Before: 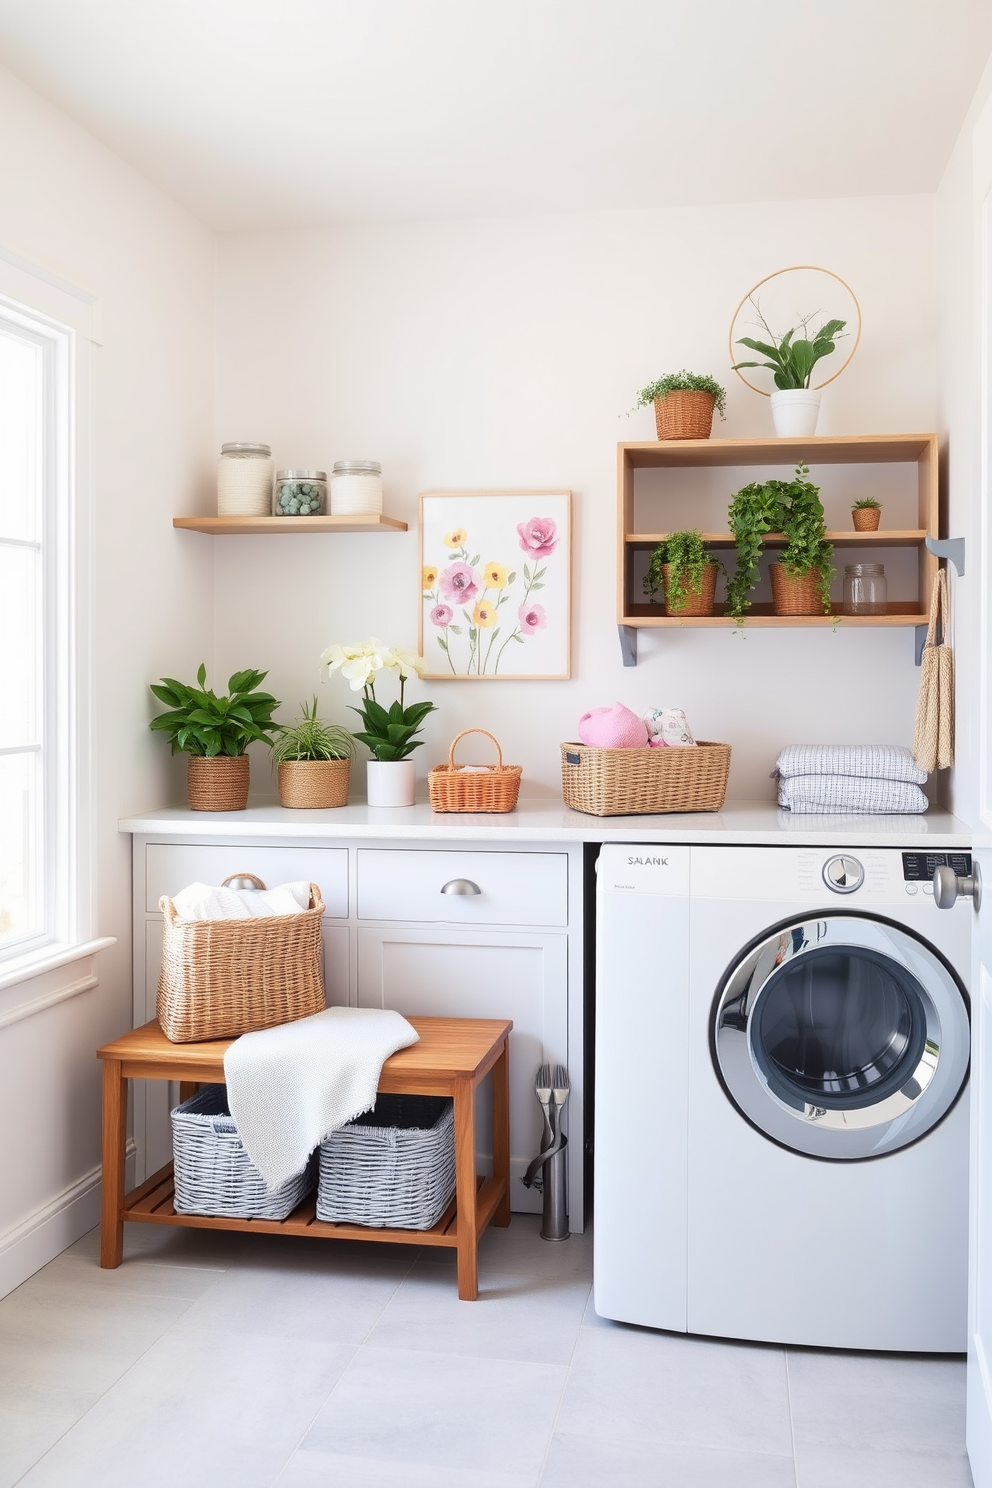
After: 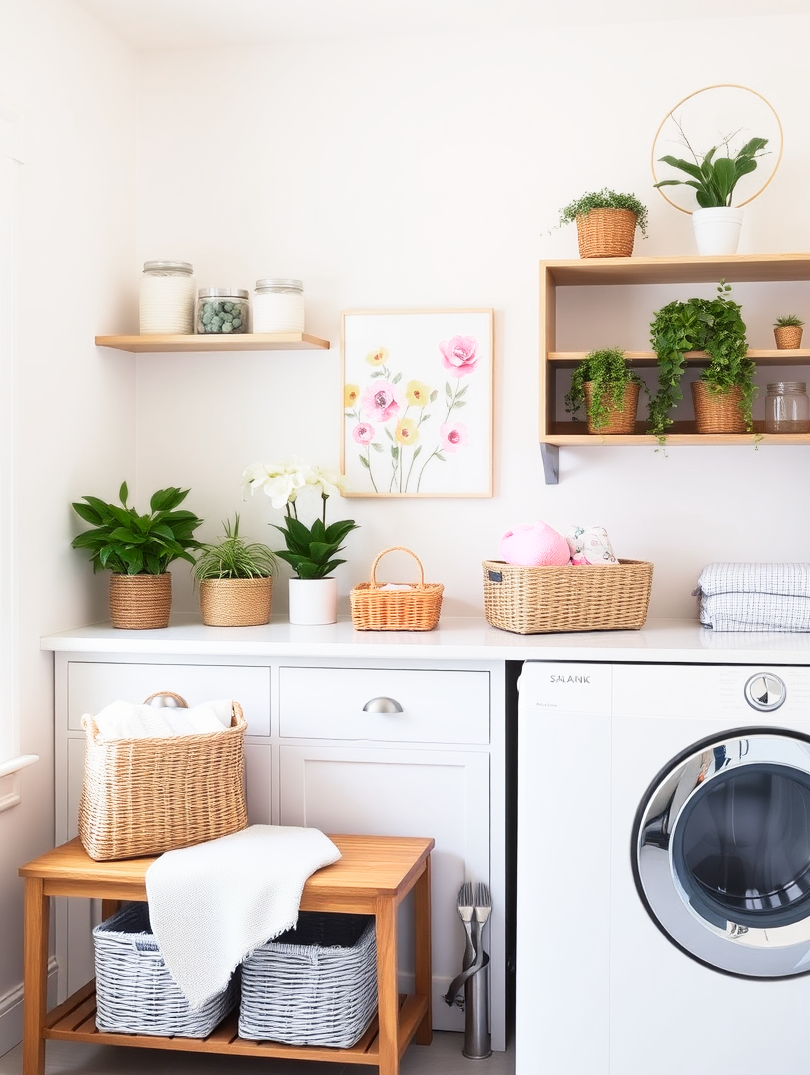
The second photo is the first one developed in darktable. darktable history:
crop: left 7.907%, top 12.258%, right 10.387%, bottom 15.476%
base curve: curves: ch0 [(0, 0) (0.666, 0.806) (1, 1)], preserve colors none
color zones: curves: ch0 [(0, 0.558) (0.143, 0.548) (0.286, 0.447) (0.429, 0.259) (0.571, 0.5) (0.714, 0.5) (0.857, 0.593) (1, 0.558)]; ch1 [(0, 0.543) (0.01, 0.544) (0.12, 0.492) (0.248, 0.458) (0.5, 0.534) (0.748, 0.5) (0.99, 0.469) (1, 0.543)]; ch2 [(0, 0.507) (0.143, 0.522) (0.286, 0.505) (0.429, 0.5) (0.571, 0.5) (0.714, 0.5) (0.857, 0.5) (1, 0.507)]
